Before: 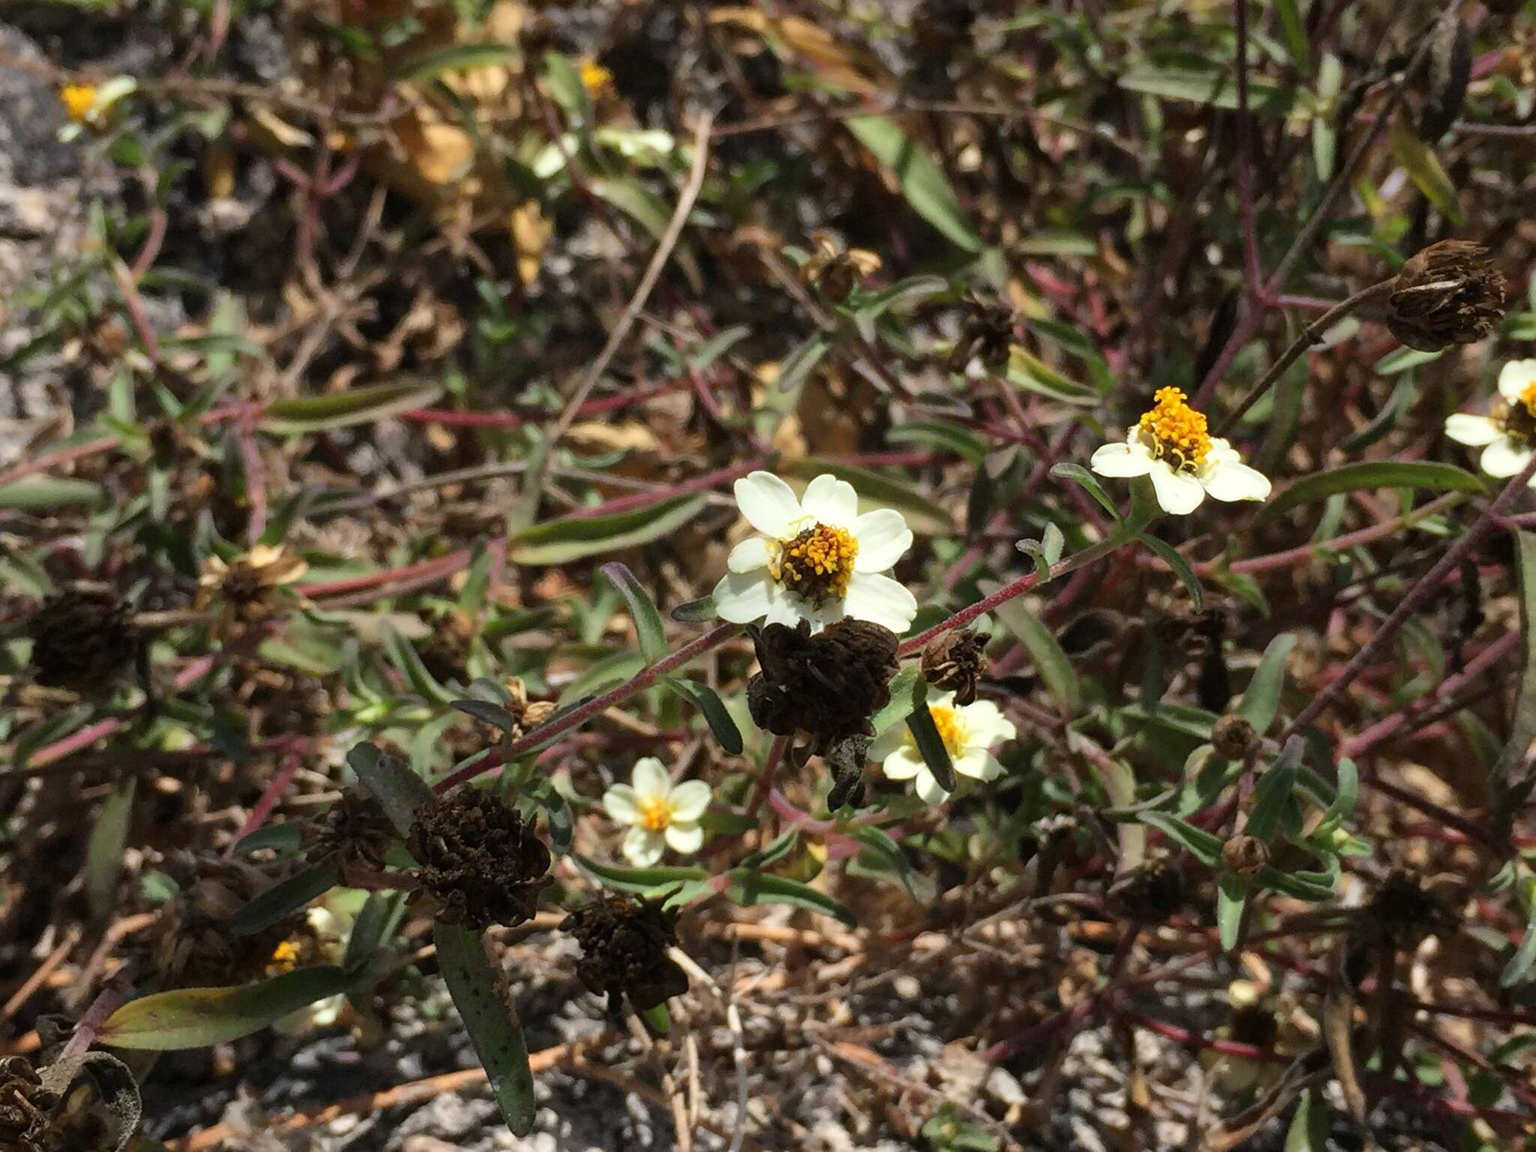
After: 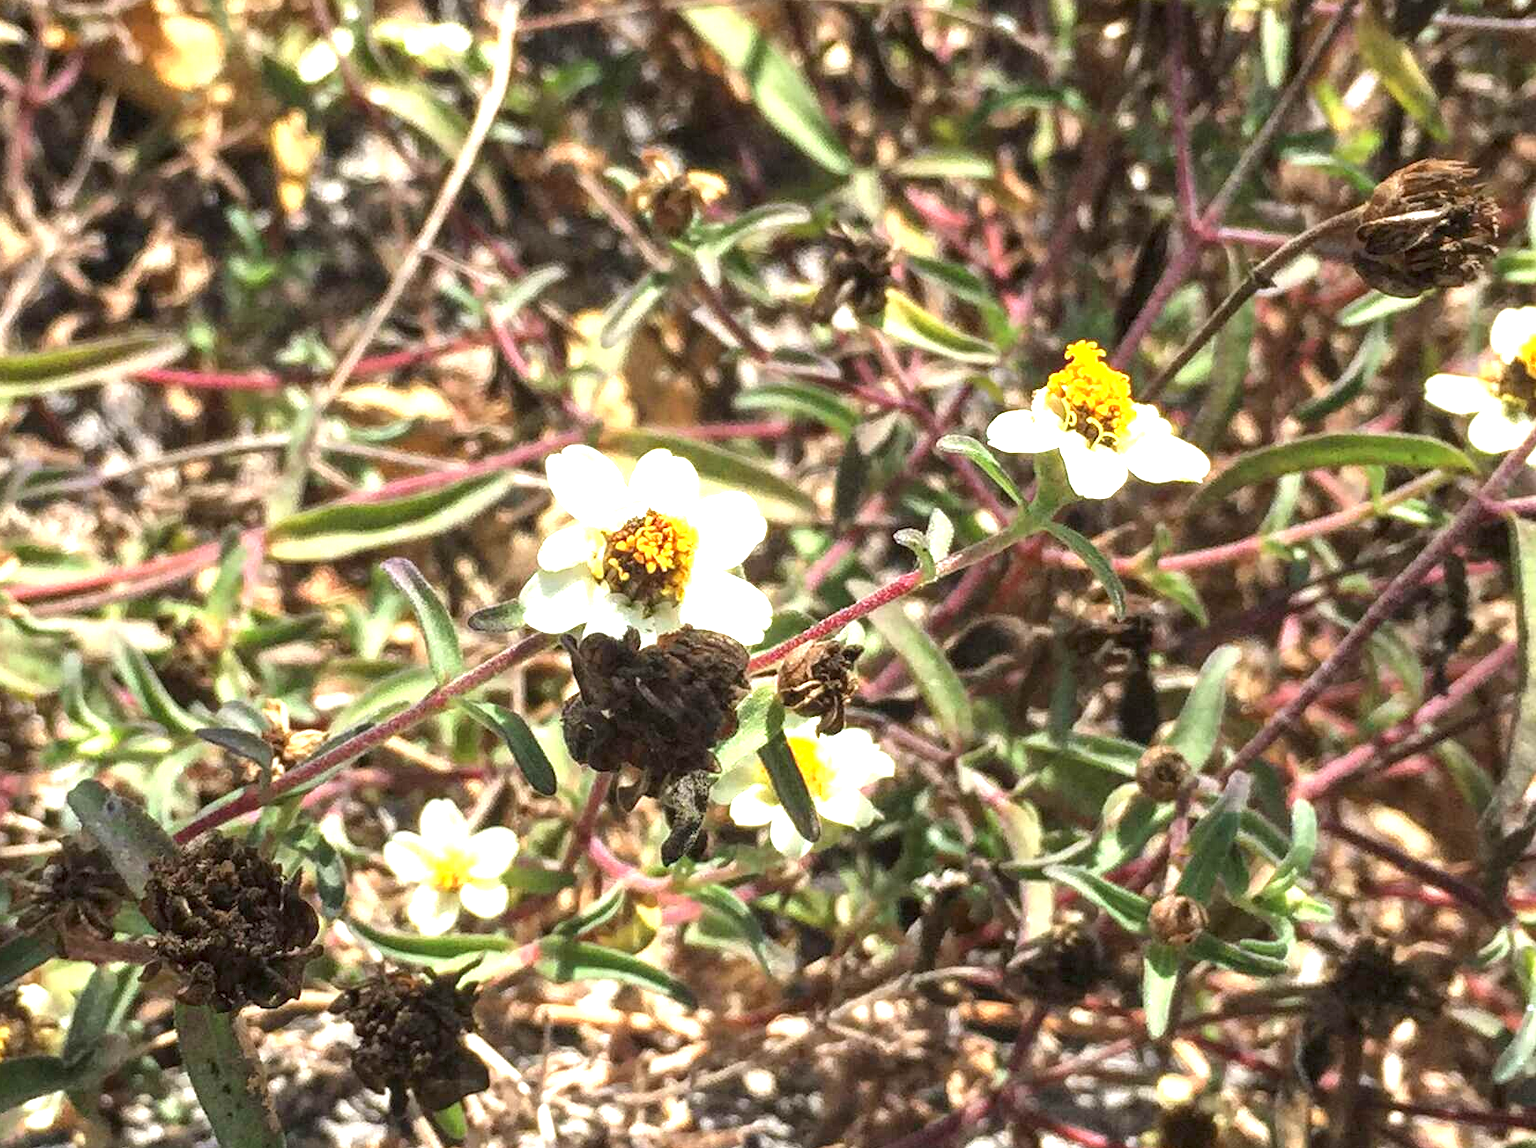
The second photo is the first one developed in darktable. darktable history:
crop: left 19.043%, top 9.68%, right 0.001%, bottom 9.623%
local contrast: on, module defaults
exposure: black level correction 0, exposure 1.671 EV, compensate highlight preservation false
